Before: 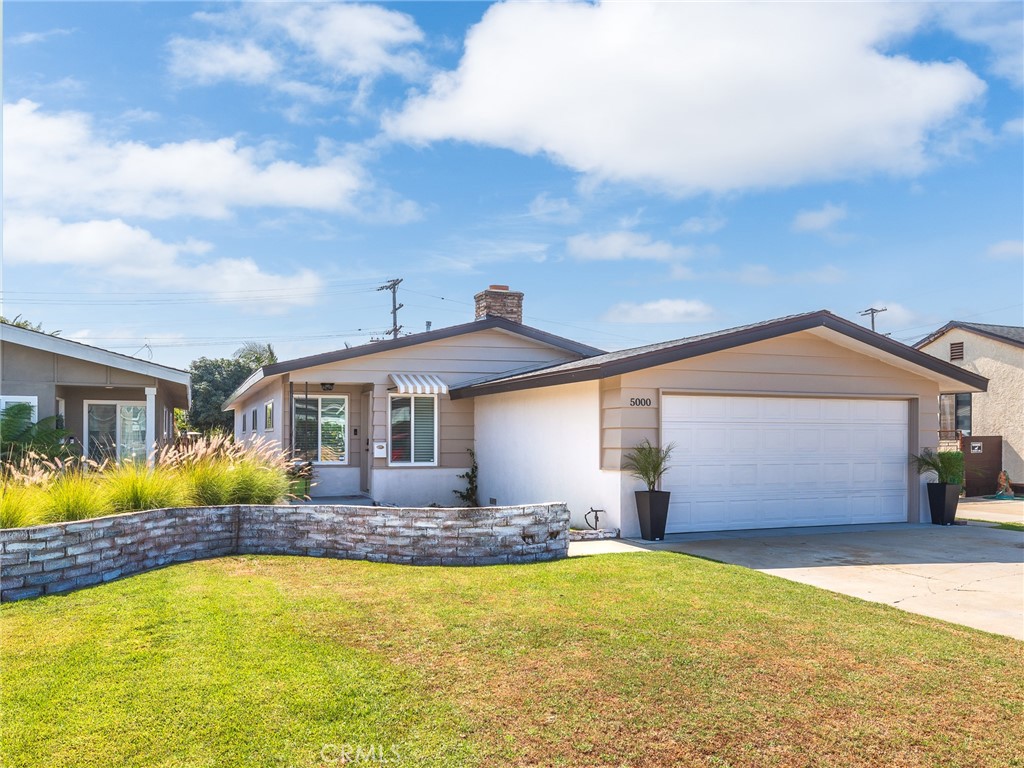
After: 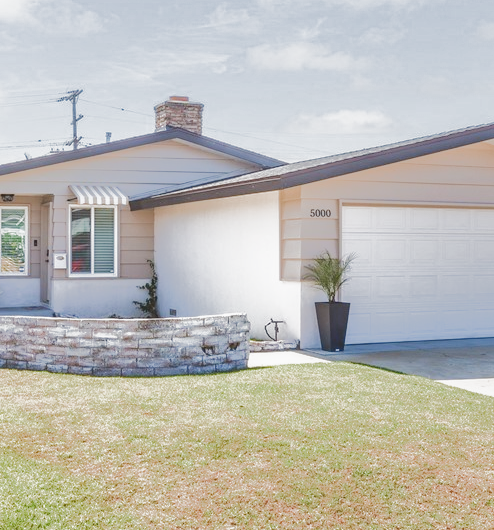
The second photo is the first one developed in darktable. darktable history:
tone curve: curves: ch0 [(0, 0) (0.003, 0.149) (0.011, 0.152) (0.025, 0.154) (0.044, 0.164) (0.069, 0.179) (0.1, 0.194) (0.136, 0.211) (0.177, 0.232) (0.224, 0.258) (0.277, 0.289) (0.335, 0.326) (0.399, 0.371) (0.468, 0.438) (0.543, 0.504) (0.623, 0.569) (0.709, 0.642) (0.801, 0.716) (0.898, 0.775) (1, 1)], color space Lab, linked channels, preserve colors none
exposure: exposure 1.211 EV, compensate highlight preservation false
crop: left 31.344%, top 24.631%, right 20.319%, bottom 6.273%
filmic rgb: black relative exposure -5 EV, white relative exposure 3.97 EV, hardness 2.88, contrast 1.095, color science v4 (2020), iterations of high-quality reconstruction 0
